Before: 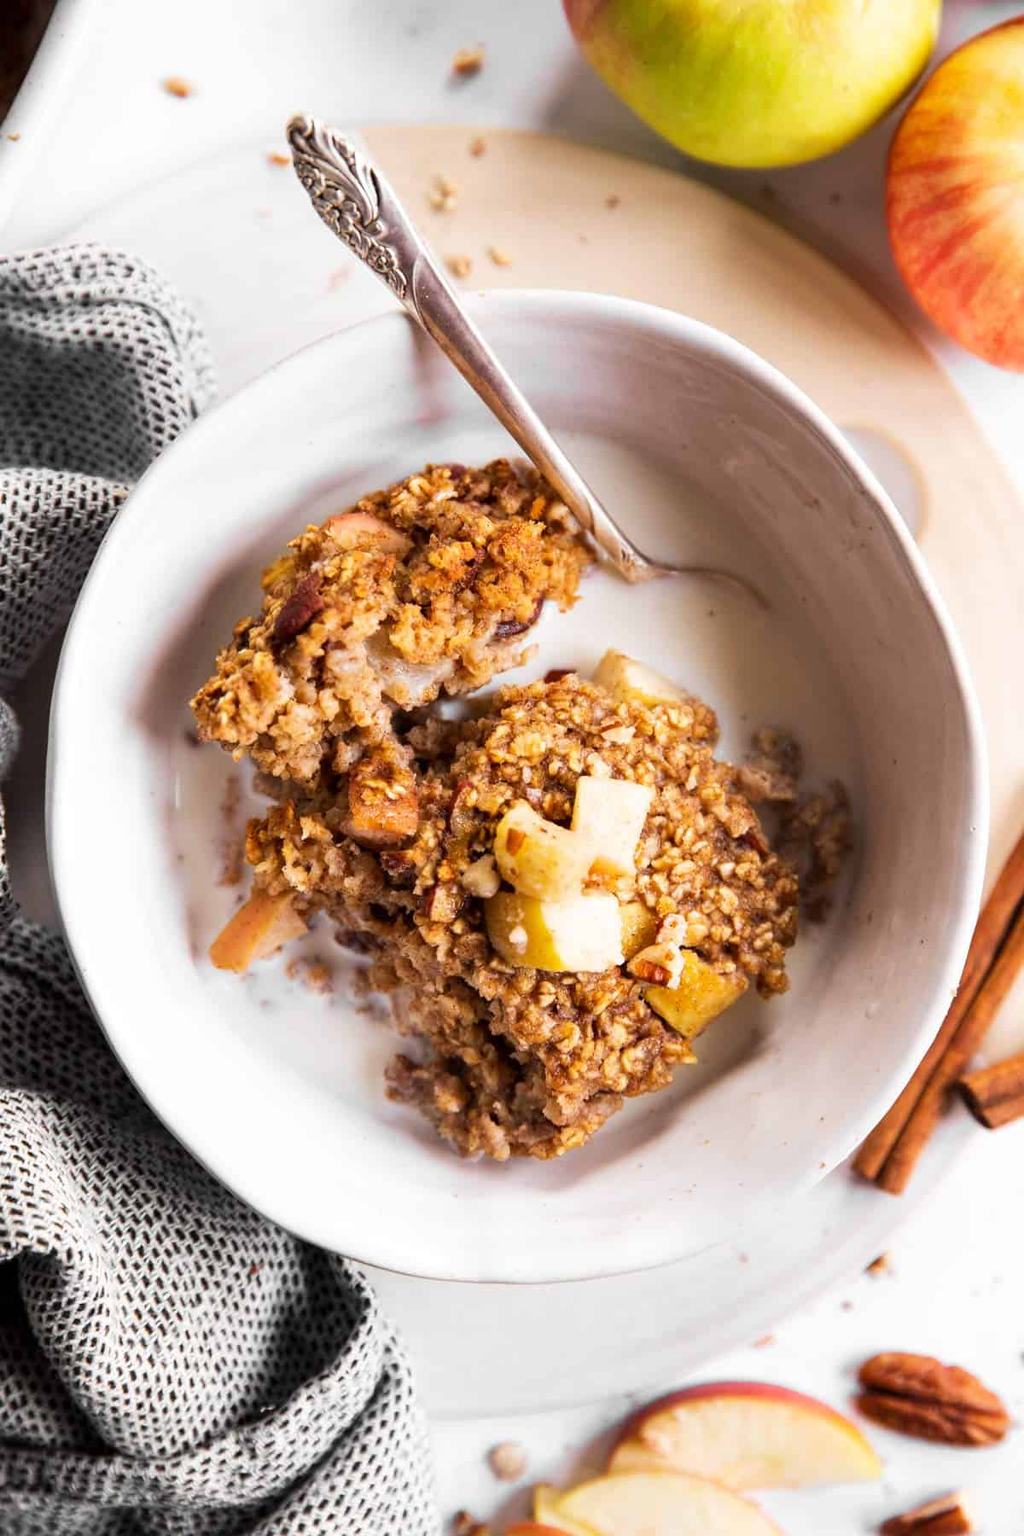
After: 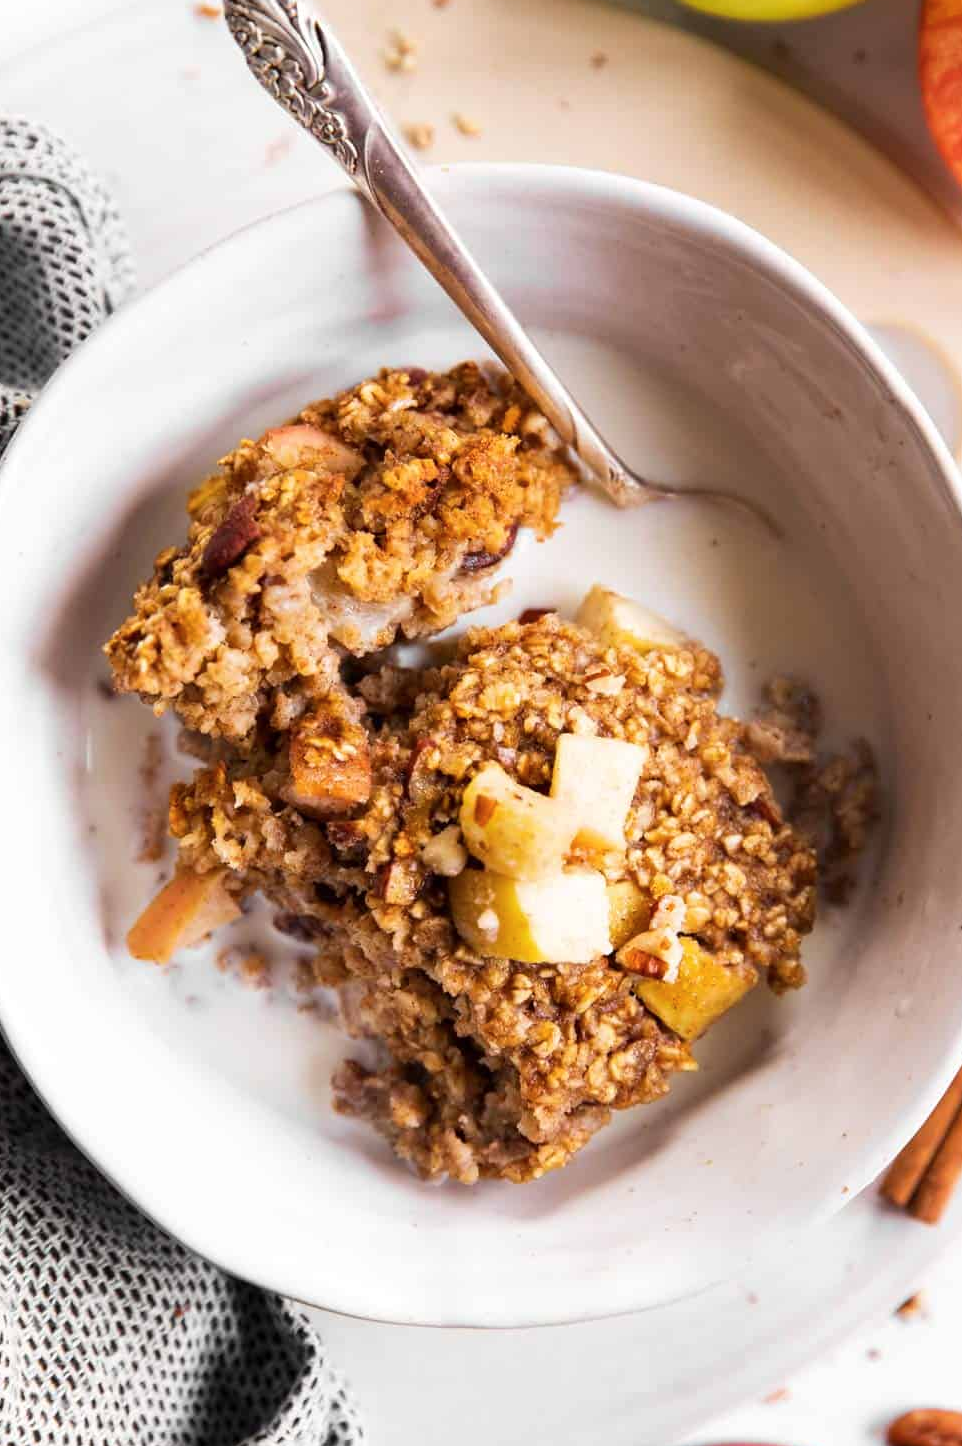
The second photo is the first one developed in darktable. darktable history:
crop and rotate: left 9.954%, top 9.817%, right 9.812%, bottom 9.831%
color balance rgb: perceptual saturation grading › global saturation 0.658%
